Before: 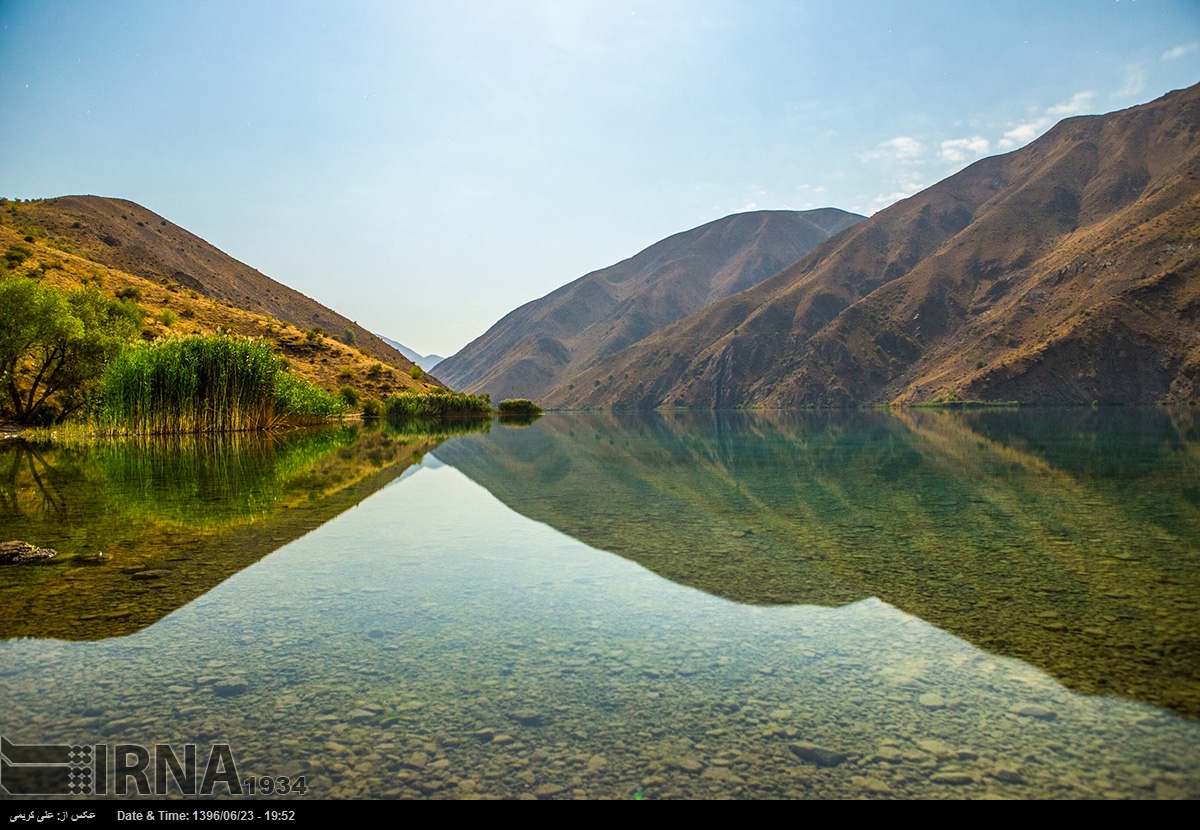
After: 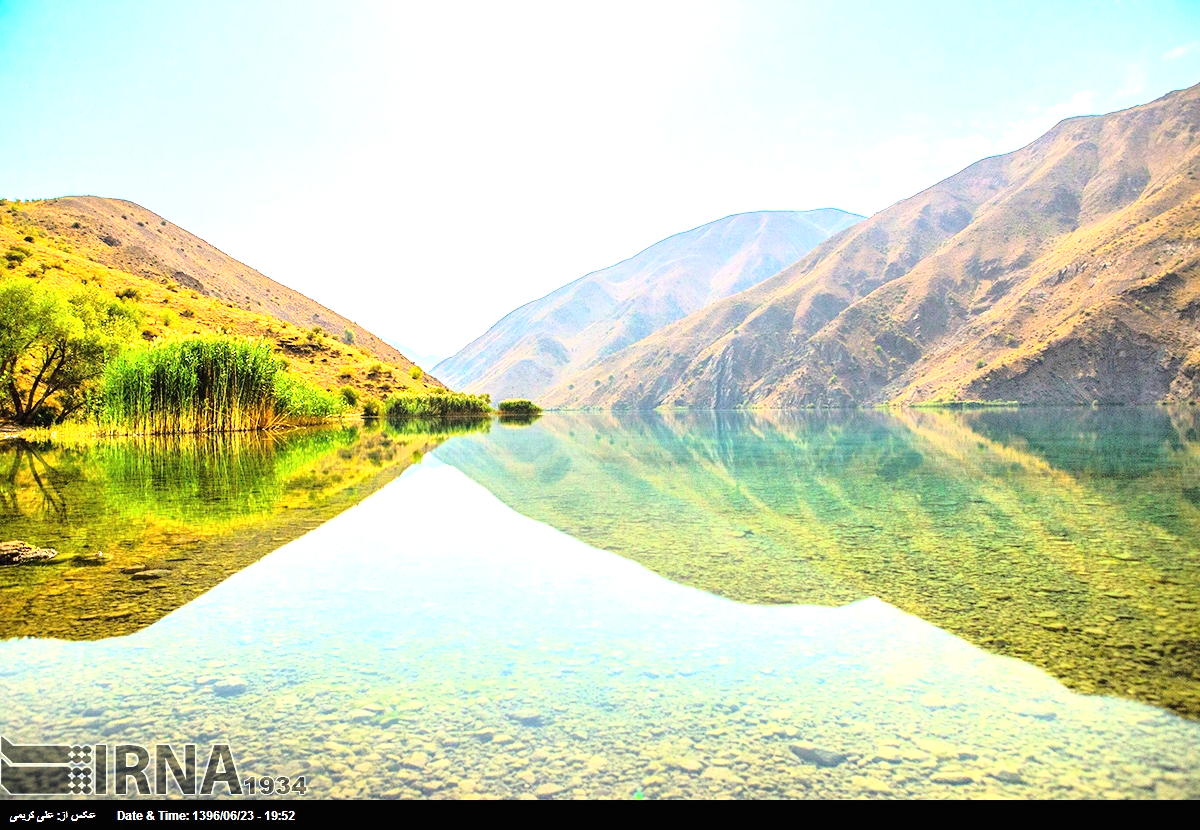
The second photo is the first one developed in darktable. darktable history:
base curve: curves: ch0 [(0, 0) (0.028, 0.03) (0.121, 0.232) (0.46, 0.748) (0.859, 0.968) (1, 1)]
exposure: black level correction 0, exposure 1.741 EV, compensate exposure bias true, compensate highlight preservation false
